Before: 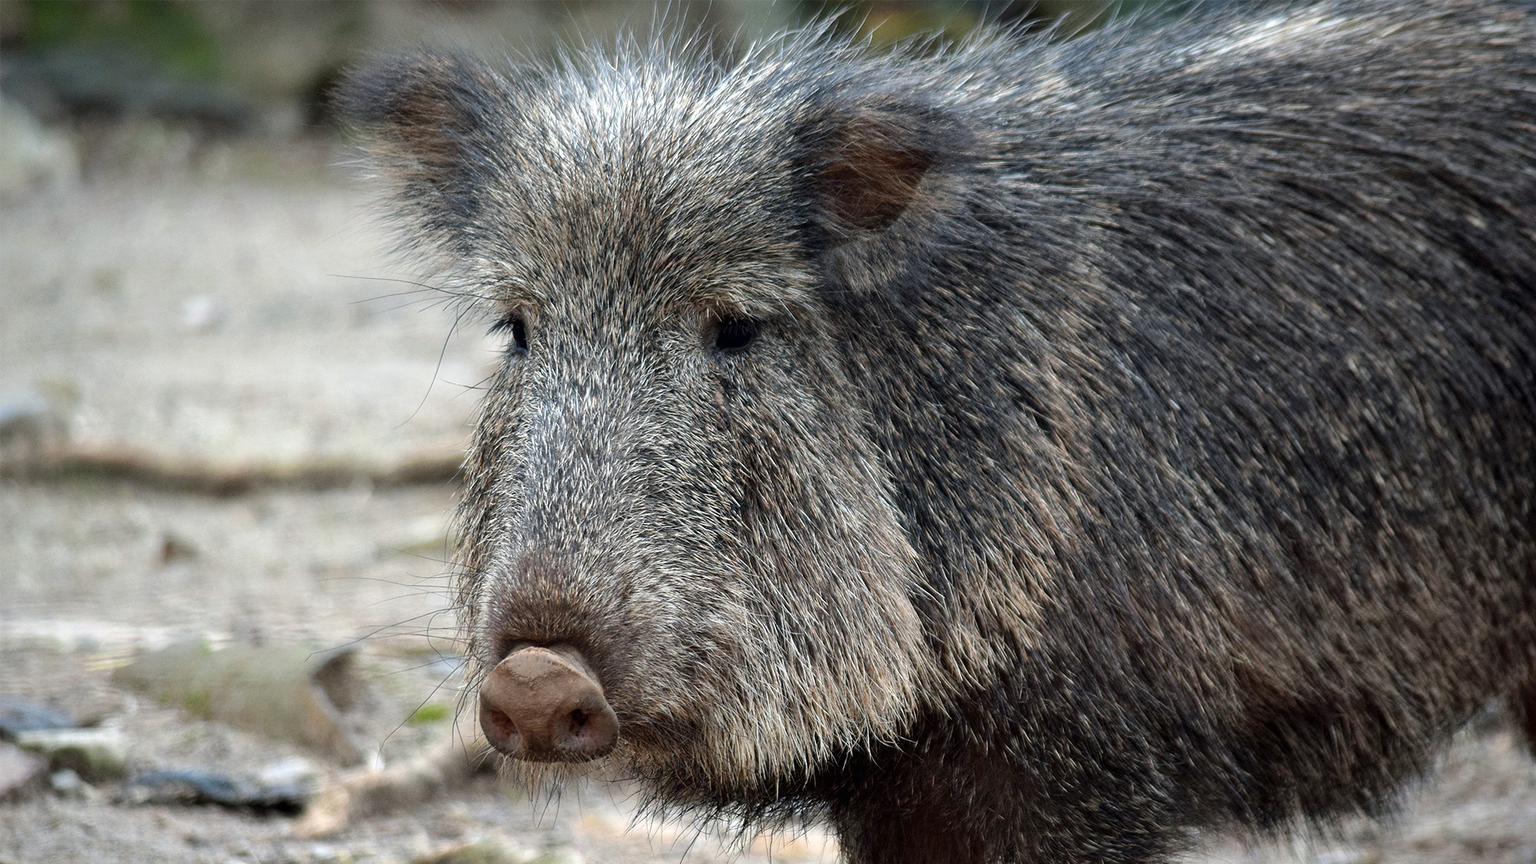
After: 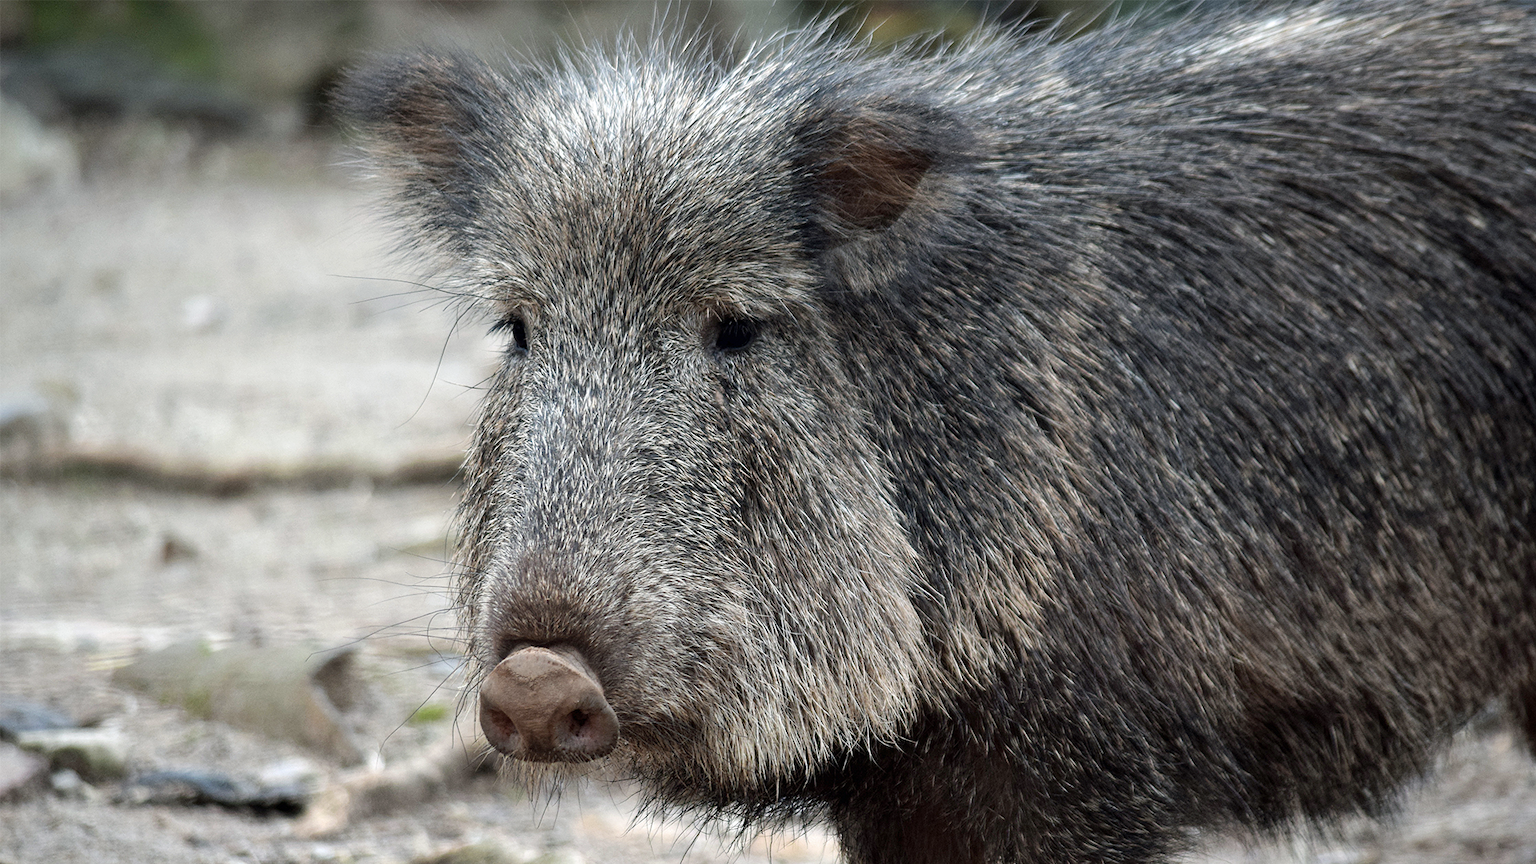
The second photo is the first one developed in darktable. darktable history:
color correction: highlights b* 0.033, saturation 0.785
base curve: curves: ch0 [(0, 0) (0.472, 0.508) (1, 1)], preserve colors none
